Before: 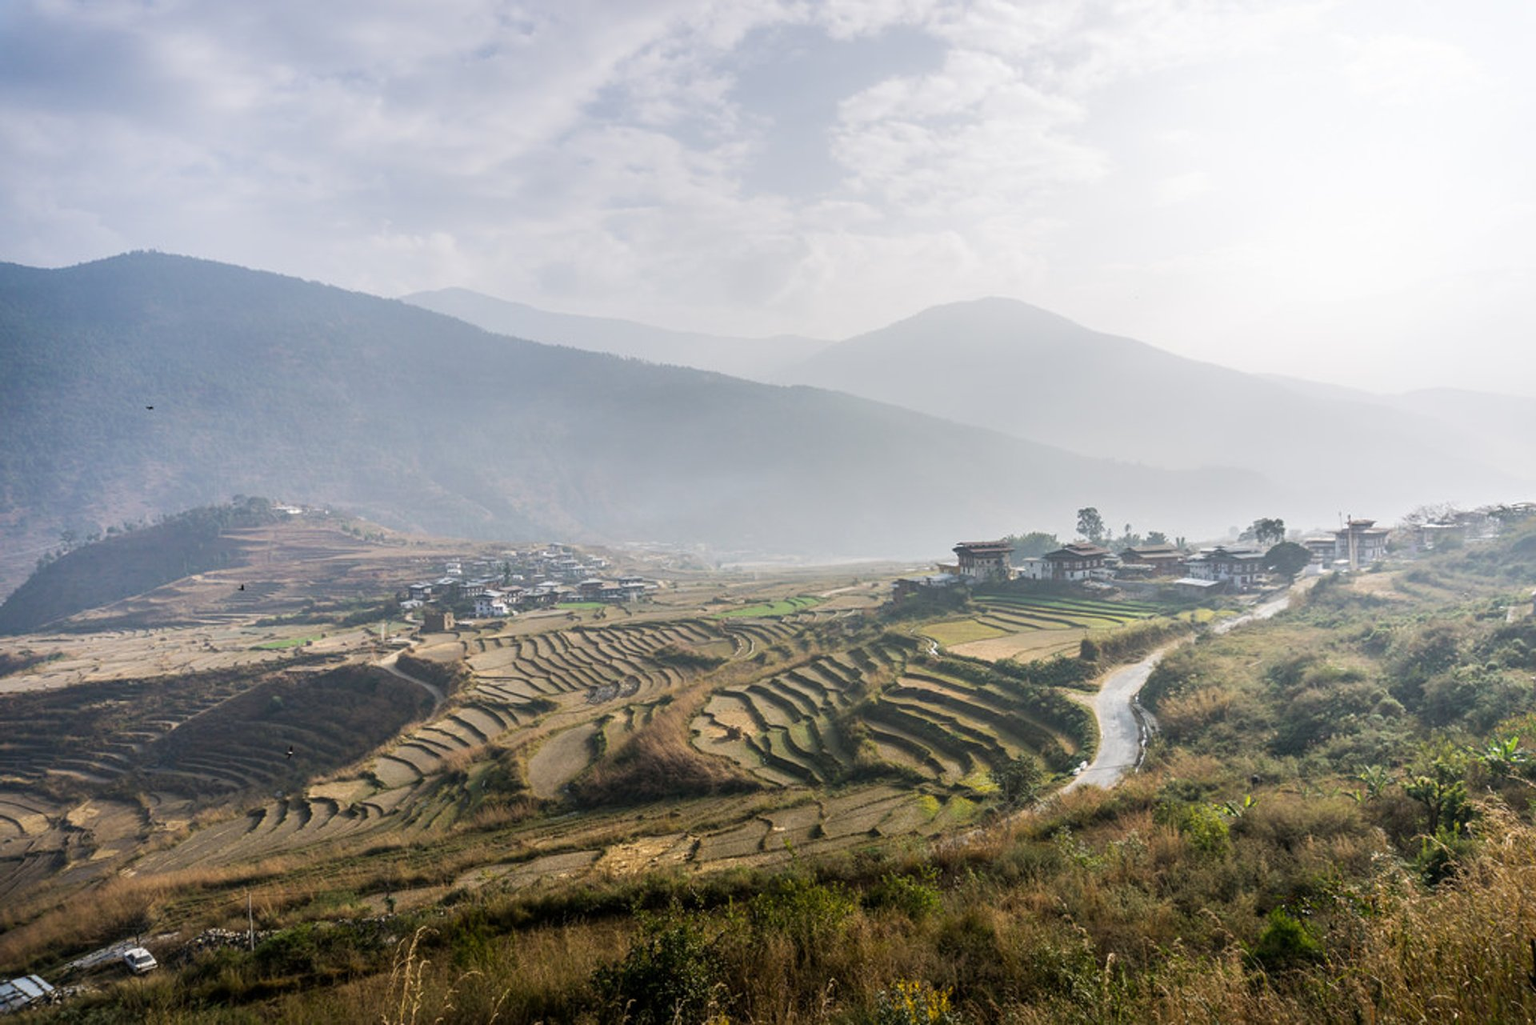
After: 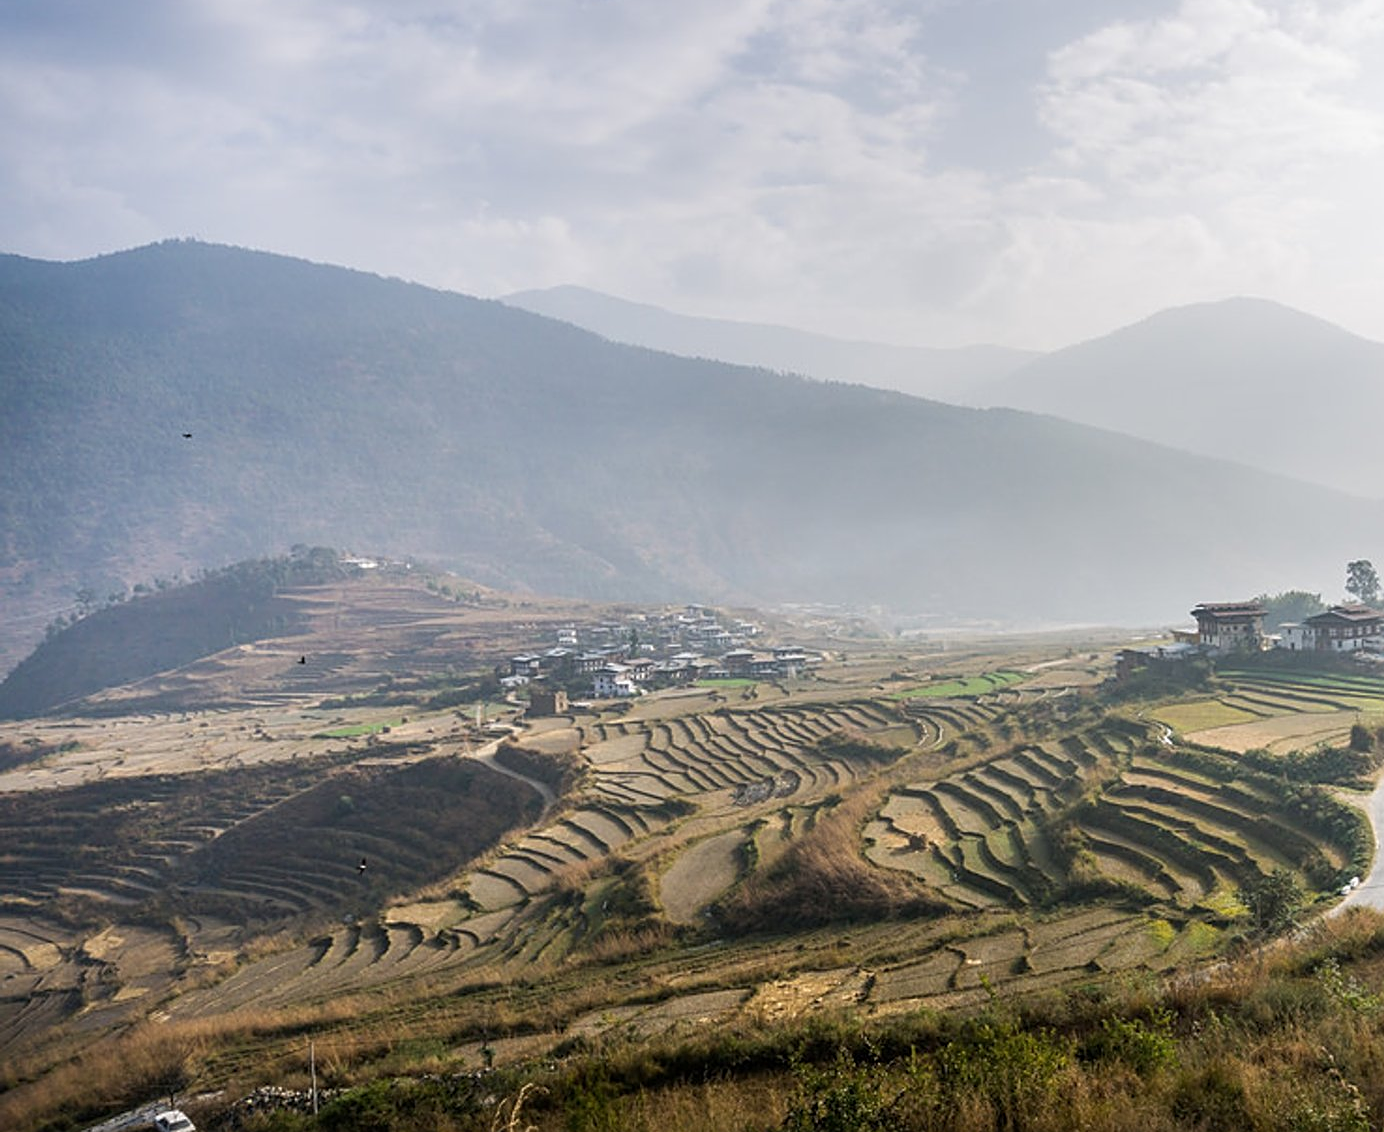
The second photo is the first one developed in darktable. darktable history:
sharpen: on, module defaults
crop: top 5.802%, right 27.867%, bottom 5.769%
